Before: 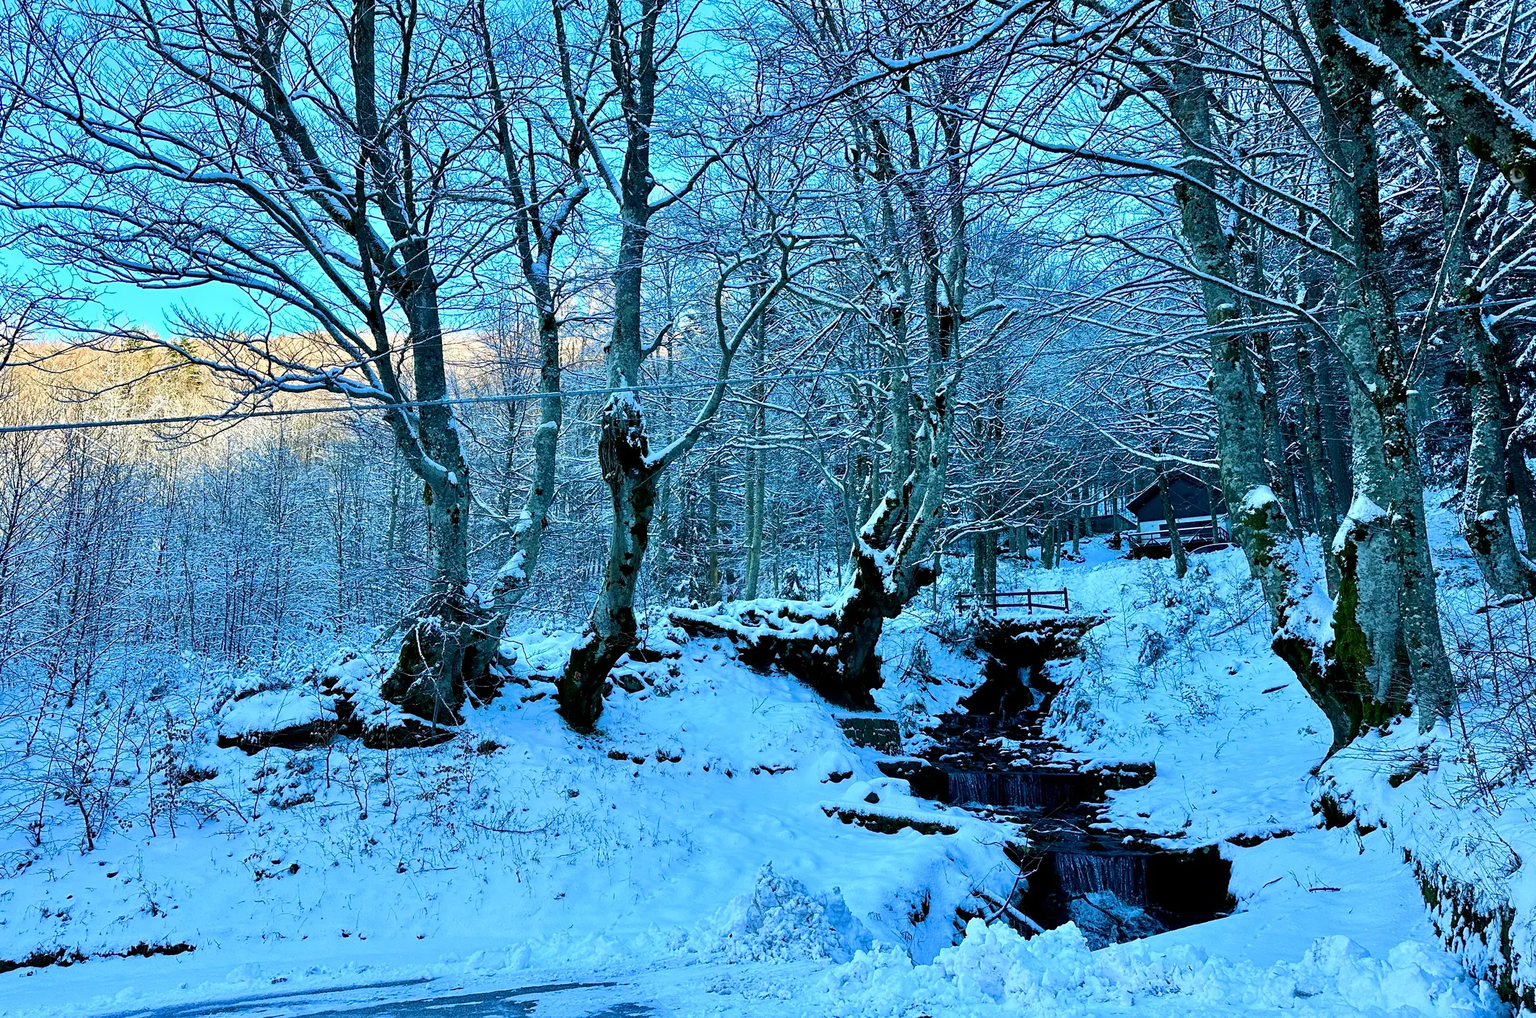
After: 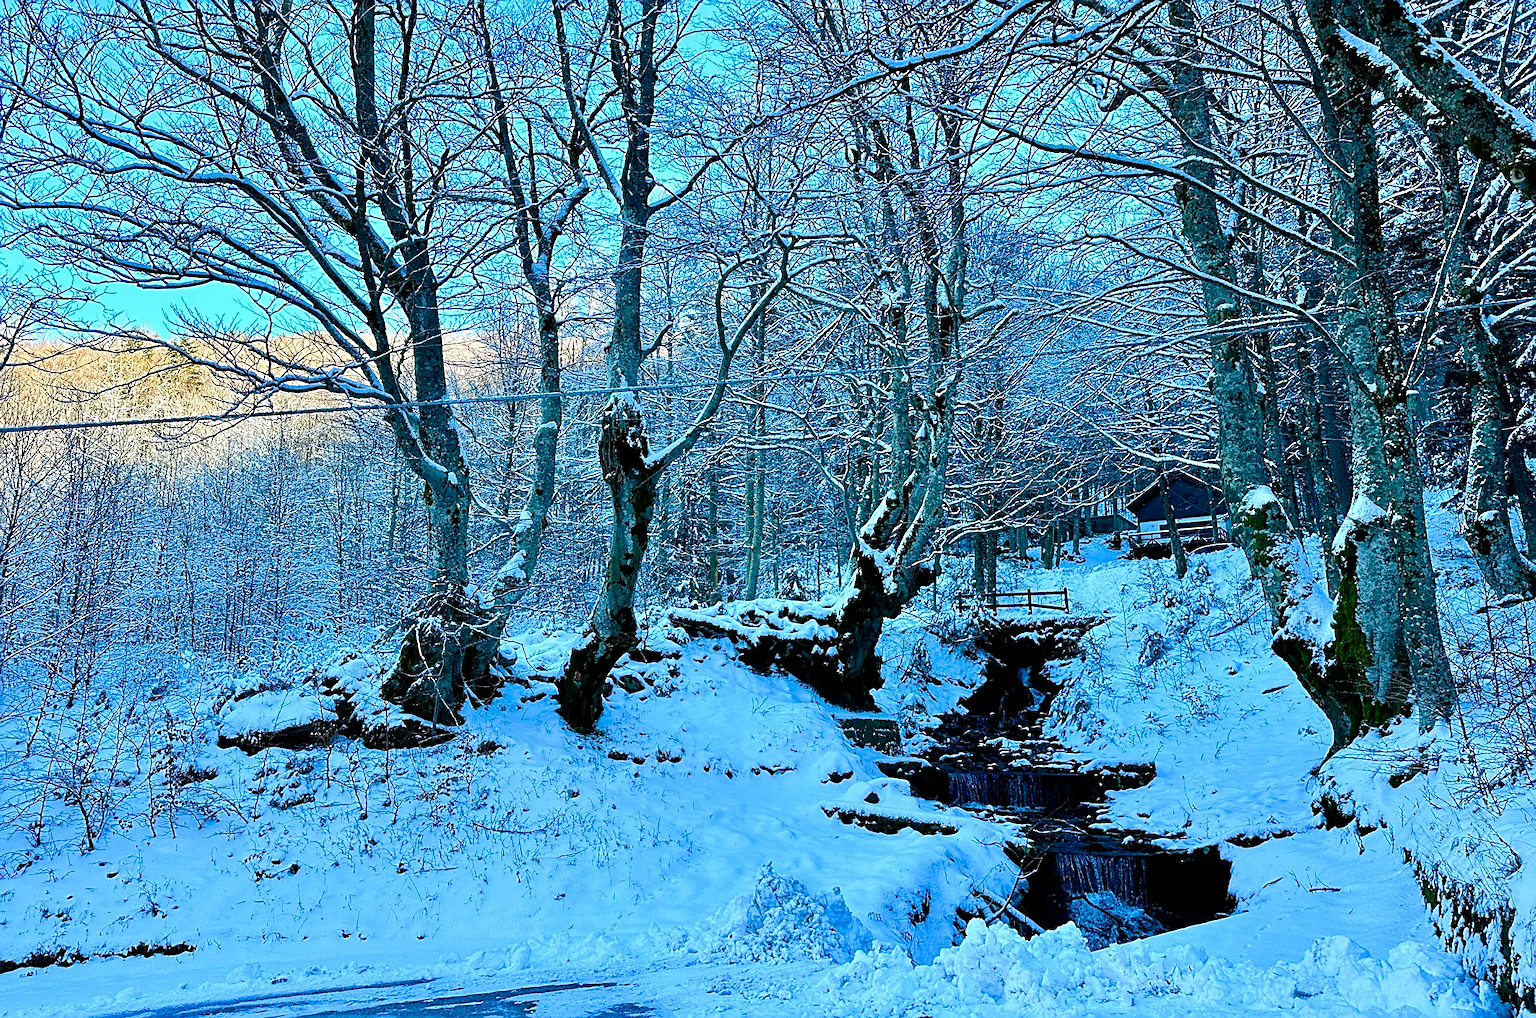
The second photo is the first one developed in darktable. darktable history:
sharpen: on, module defaults
color balance rgb: perceptual saturation grading › global saturation 20%, perceptual saturation grading › highlights -25%, perceptual saturation grading › shadows 25%
